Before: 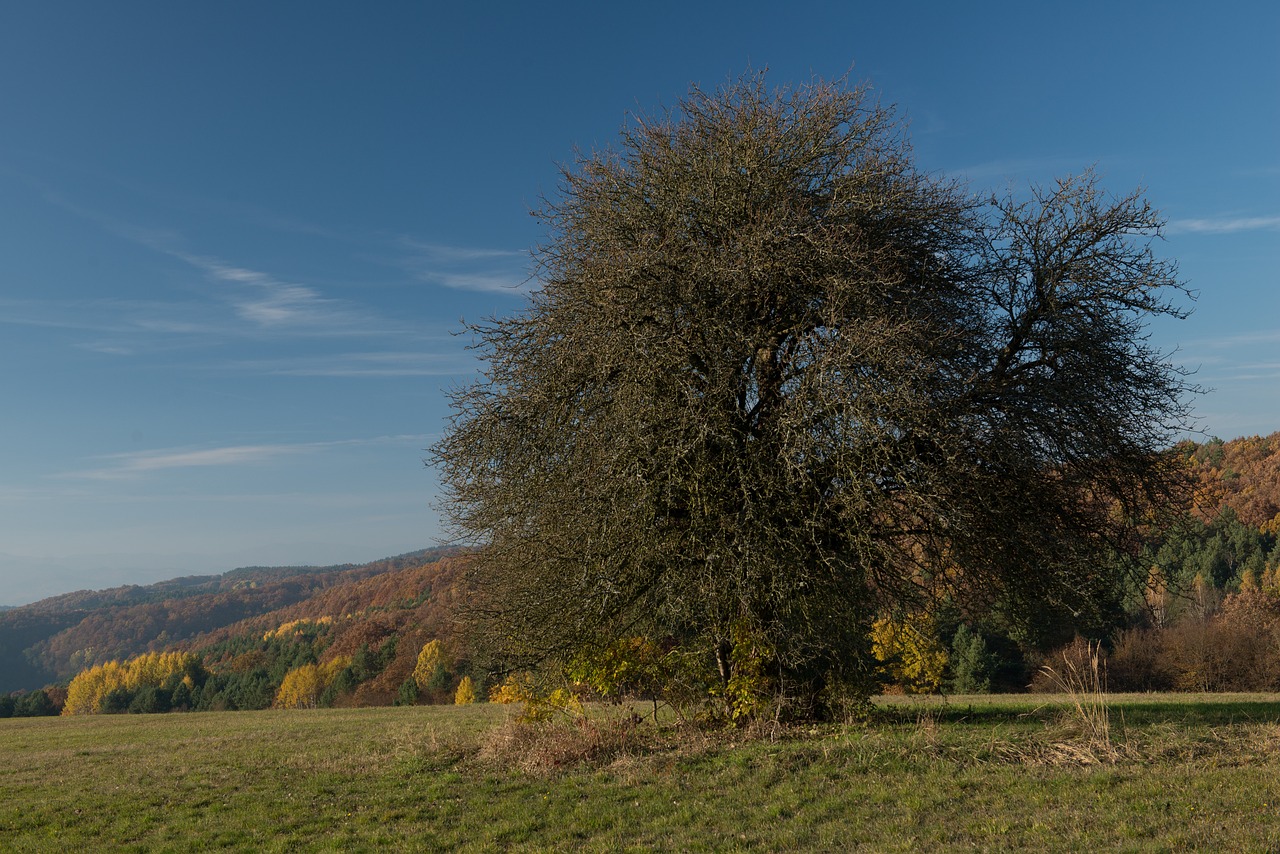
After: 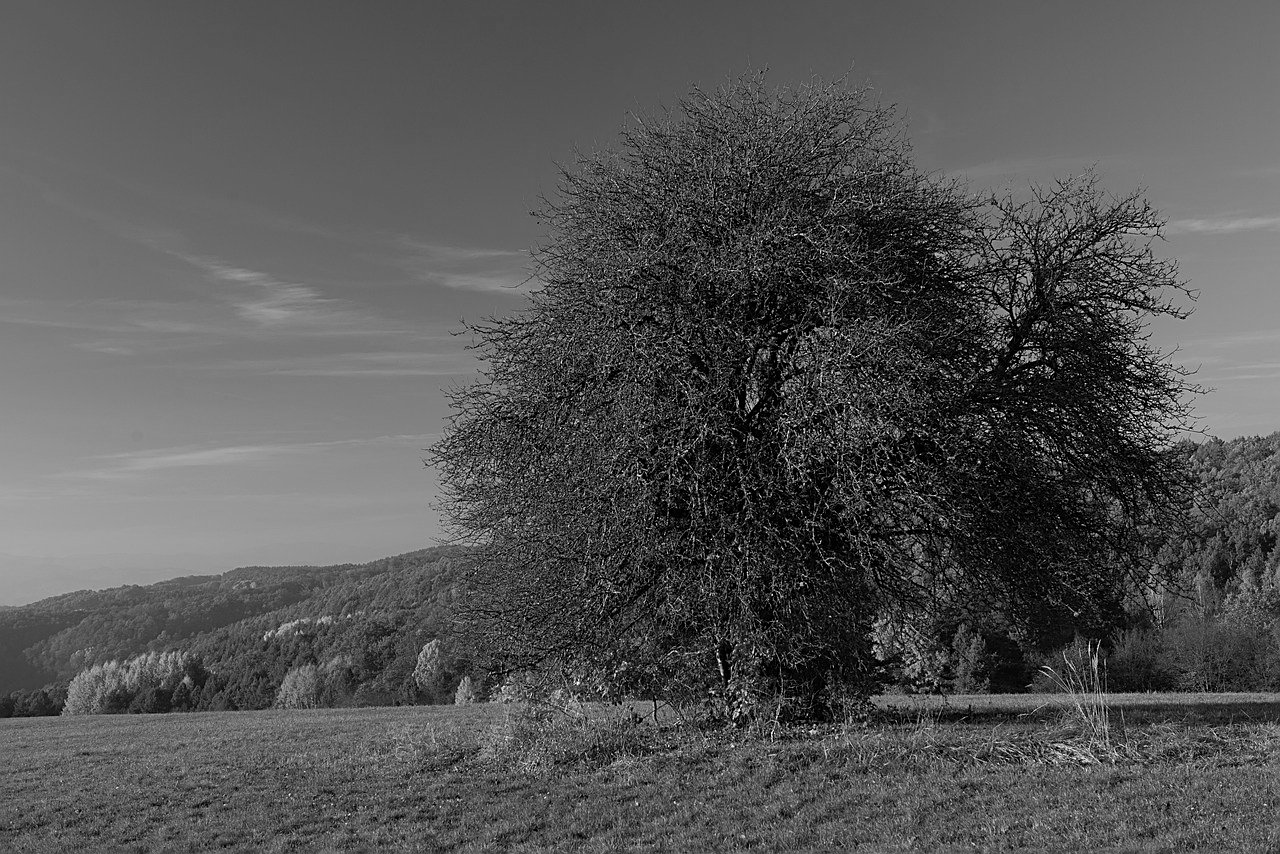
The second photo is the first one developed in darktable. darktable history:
monochrome: on, module defaults
contrast brightness saturation: saturation -0.05
sharpen: on, module defaults
tone equalizer: on, module defaults
